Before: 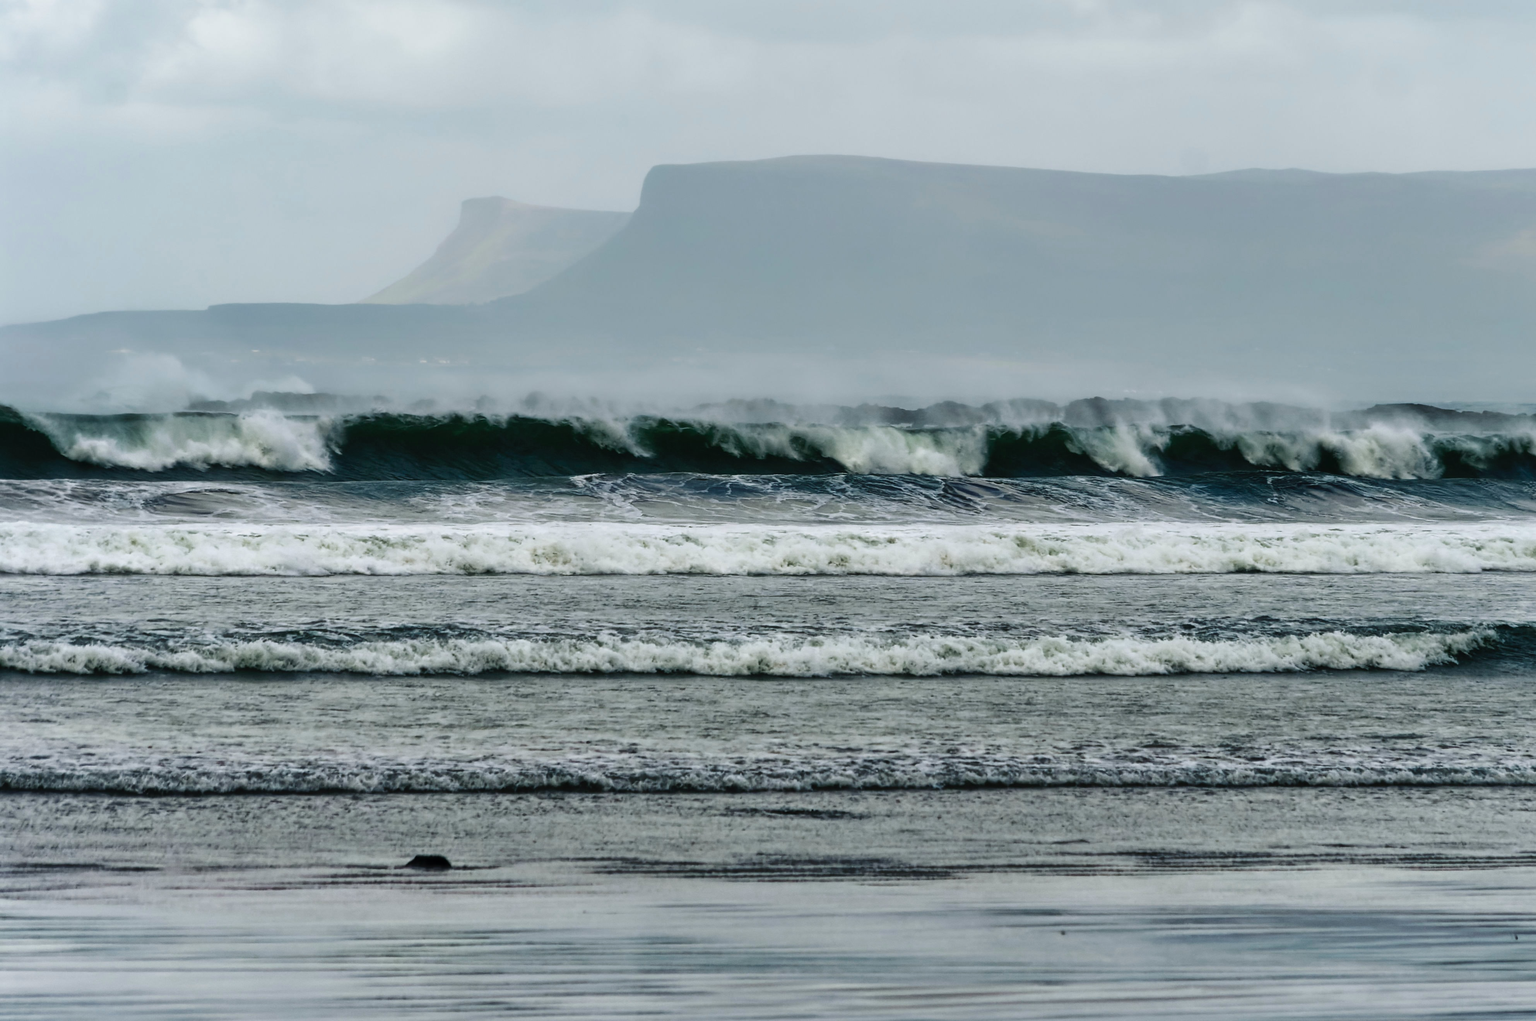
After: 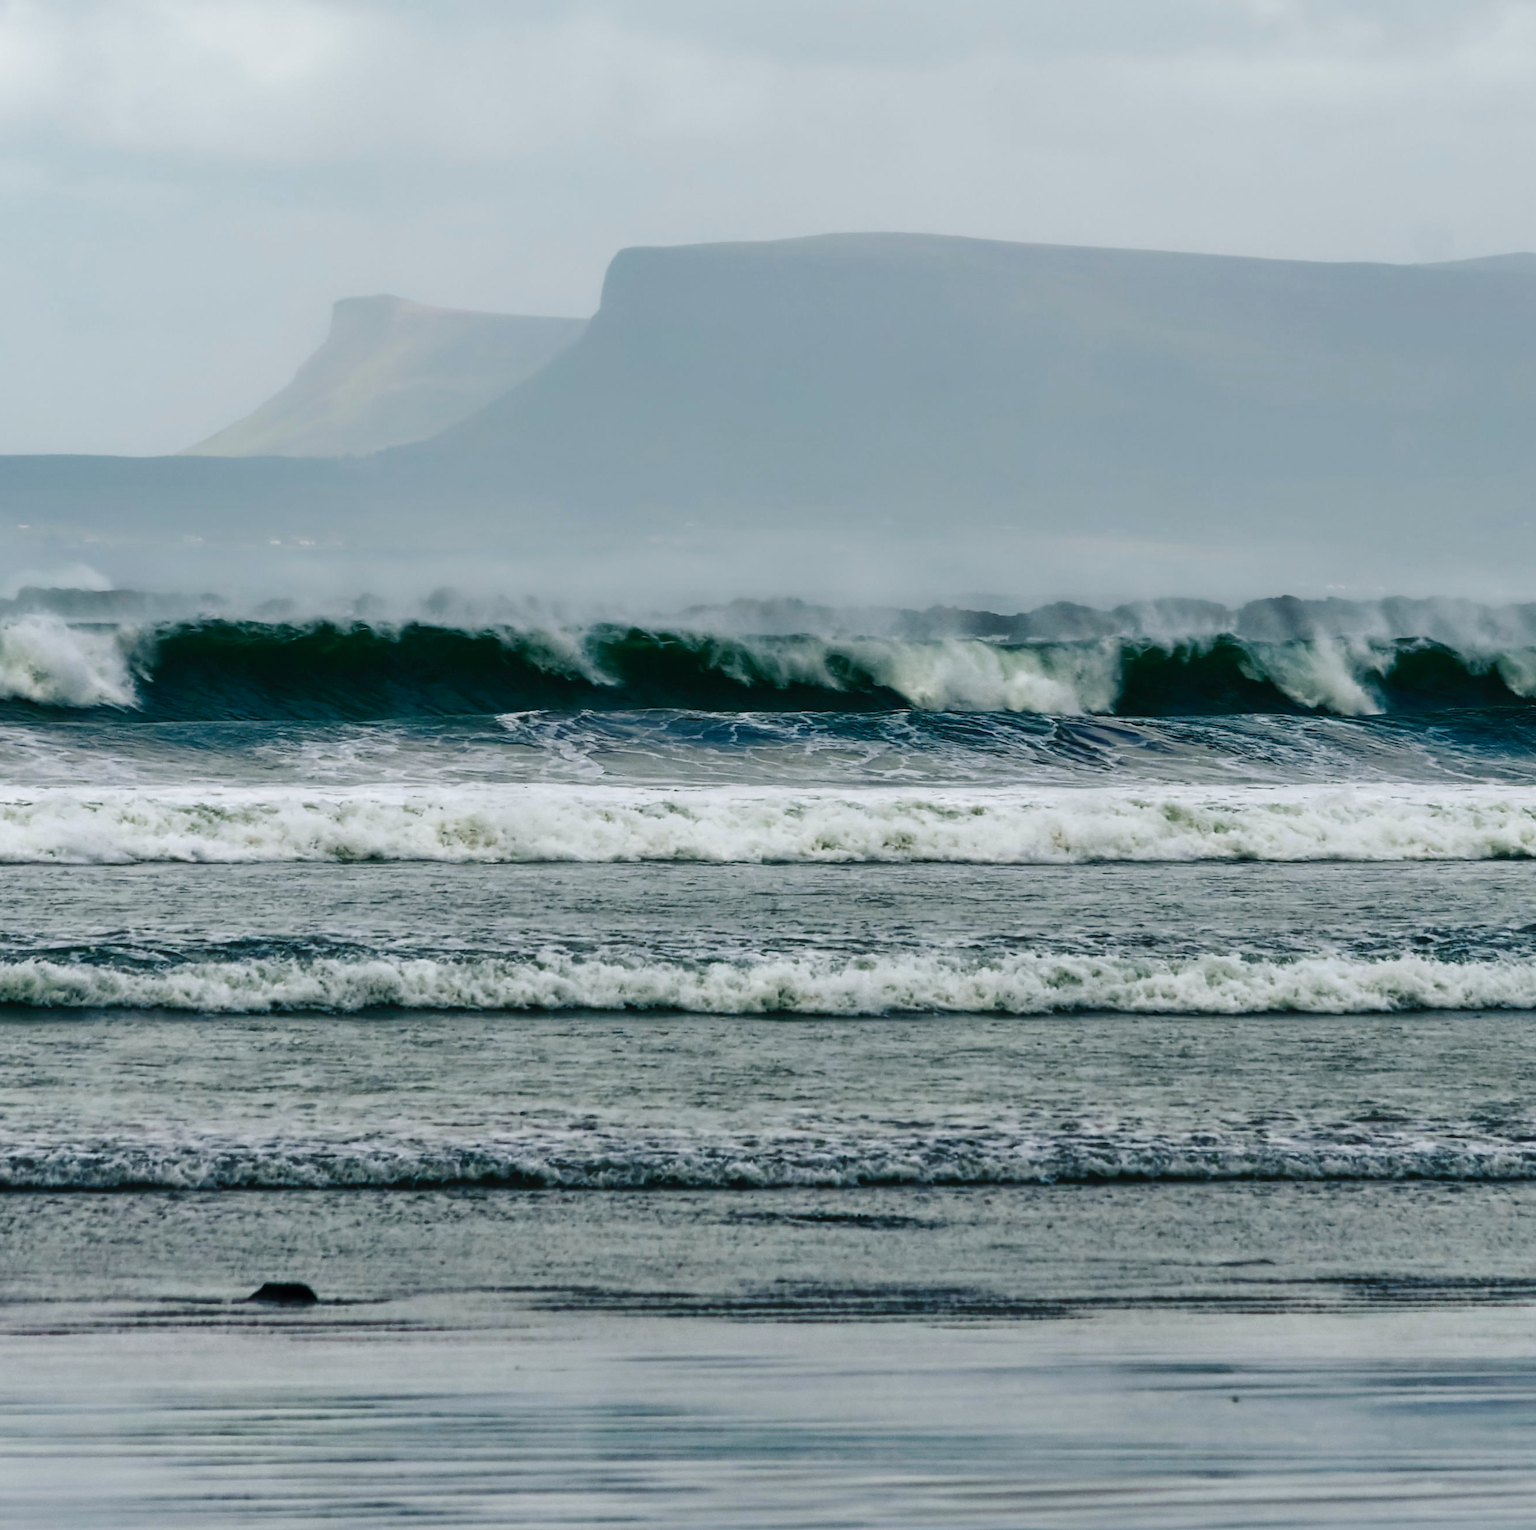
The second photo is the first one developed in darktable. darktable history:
color balance rgb: shadows lift › chroma 2.026%, shadows lift › hue 215.13°, perceptual saturation grading › global saturation 20%, perceptual saturation grading › highlights -25.355%, perceptual saturation grading › shadows 25.768%
crop and rotate: left 15.623%, right 17.714%
